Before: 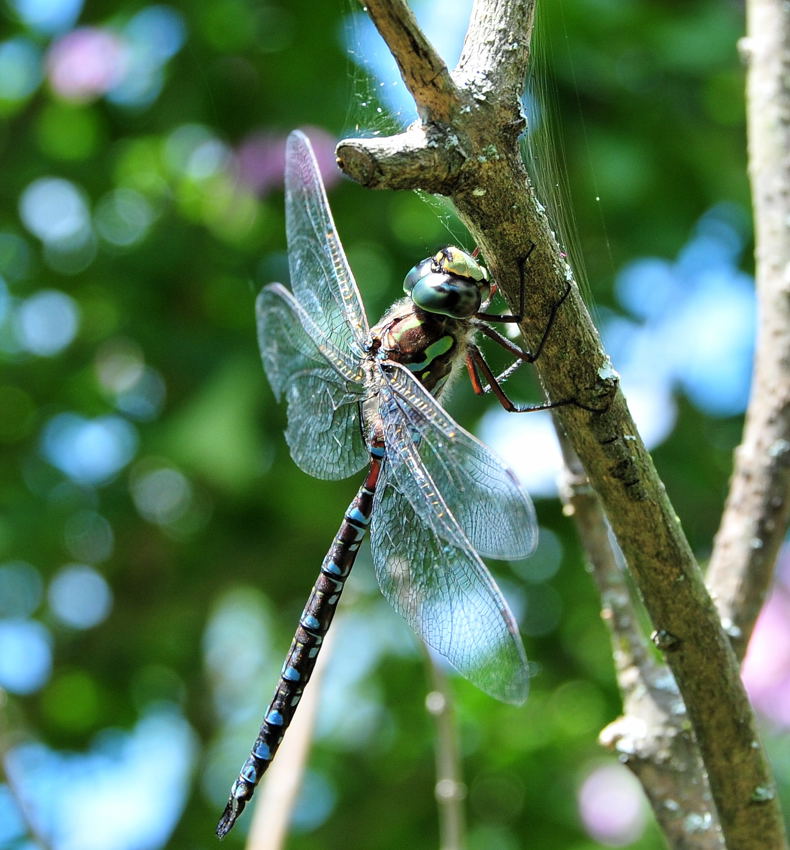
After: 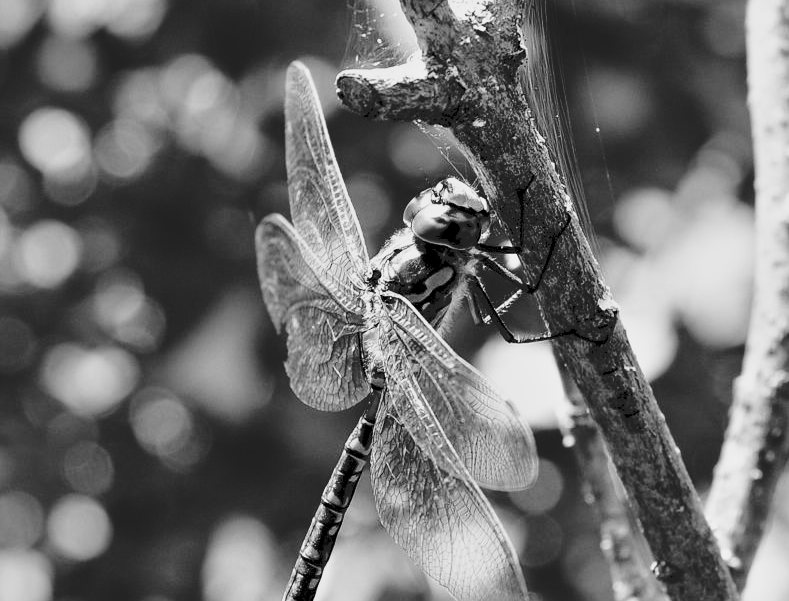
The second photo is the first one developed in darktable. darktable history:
color correction: highlights a* -14.62, highlights b* -16.22, shadows a* 10.12, shadows b* 29.4
monochrome: a 73.58, b 64.21
tone equalizer: on, module defaults
crop and rotate: top 8.293%, bottom 20.996%
tone curve: curves: ch0 [(0, 0) (0.003, 0.139) (0.011, 0.14) (0.025, 0.138) (0.044, 0.14) (0.069, 0.149) (0.1, 0.161) (0.136, 0.179) (0.177, 0.203) (0.224, 0.245) (0.277, 0.302) (0.335, 0.382) (0.399, 0.461) (0.468, 0.546) (0.543, 0.614) (0.623, 0.687) (0.709, 0.758) (0.801, 0.84) (0.898, 0.912) (1, 1)], preserve colors none
color balance rgb: shadows lift › hue 87.51°, highlights gain › chroma 0.68%, highlights gain › hue 55.1°, global offset › chroma 0.13%, global offset › hue 253.66°, linear chroma grading › global chroma 0.5%, perceptual saturation grading › global saturation 16.38%
filmic rgb: black relative exposure -8.7 EV, white relative exposure 2.7 EV, threshold 3 EV, target black luminance 0%, hardness 6.25, latitude 75%, contrast 1.325, highlights saturation mix -5%, preserve chrominance no, color science v5 (2021), iterations of high-quality reconstruction 0, enable highlight reconstruction true
